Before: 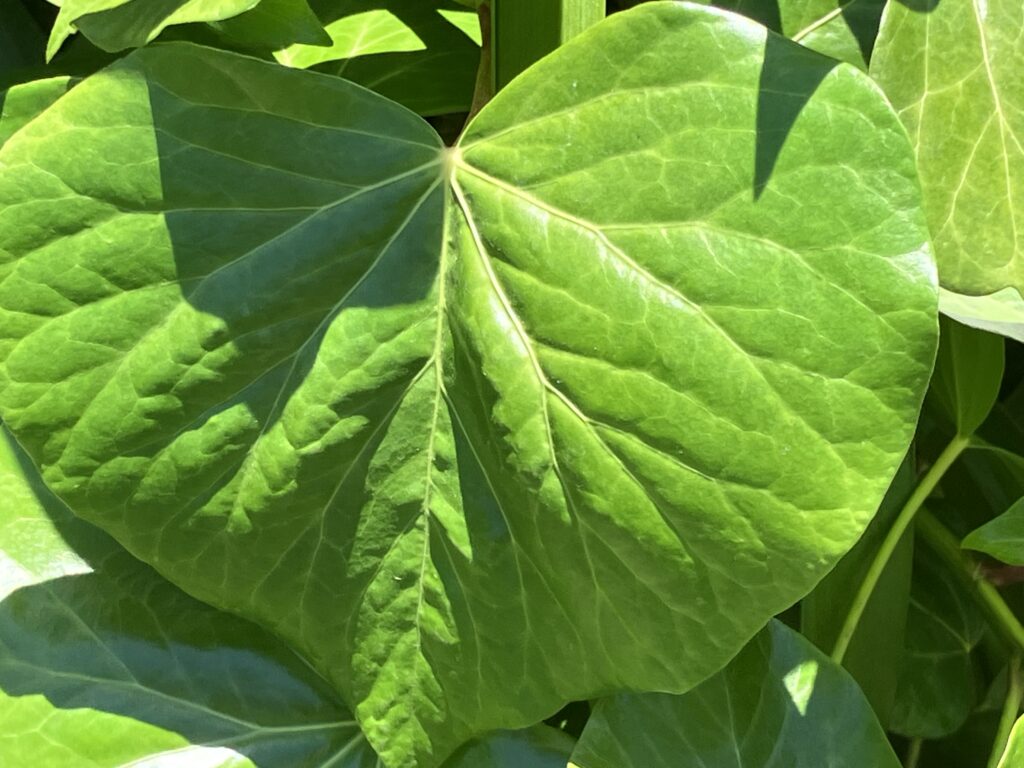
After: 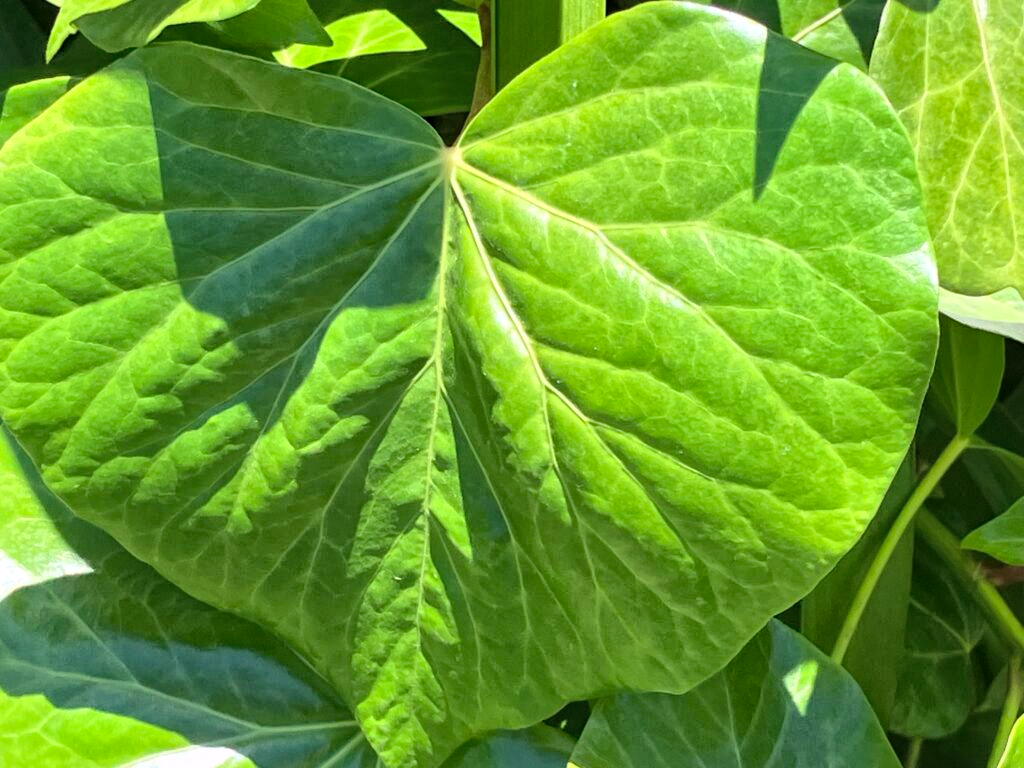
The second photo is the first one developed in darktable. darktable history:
haze removal: compatibility mode true, adaptive false
global tonemap: drago (1, 100), detail 1
